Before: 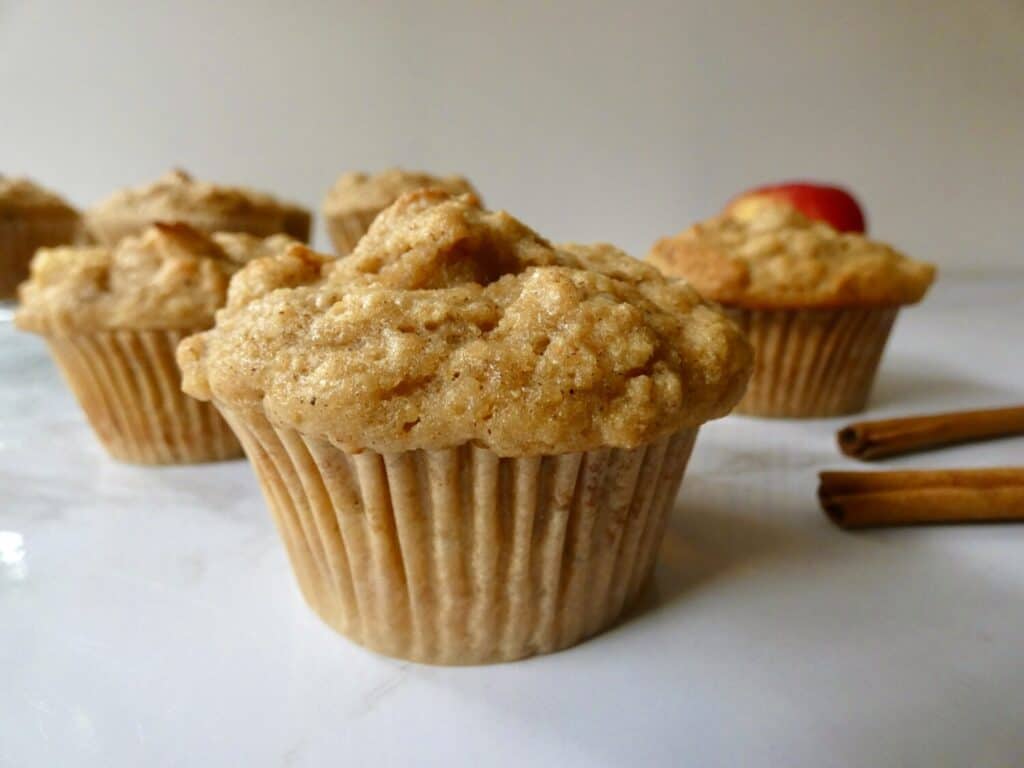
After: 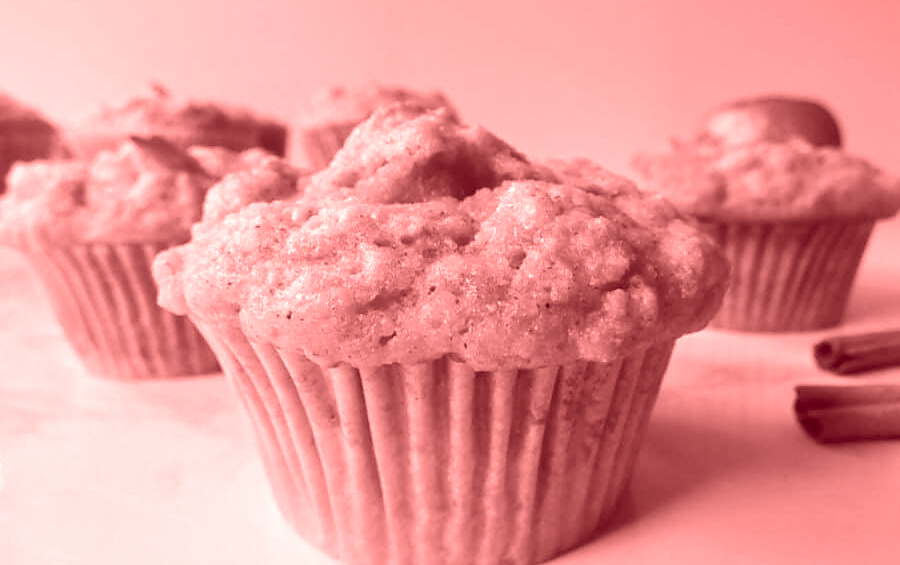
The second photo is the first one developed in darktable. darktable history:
crop and rotate: left 2.425%, top 11.305%, right 9.6%, bottom 15.08%
sharpen: radius 1.458, amount 0.398, threshold 1.271
colorize: saturation 60%, source mix 100%
